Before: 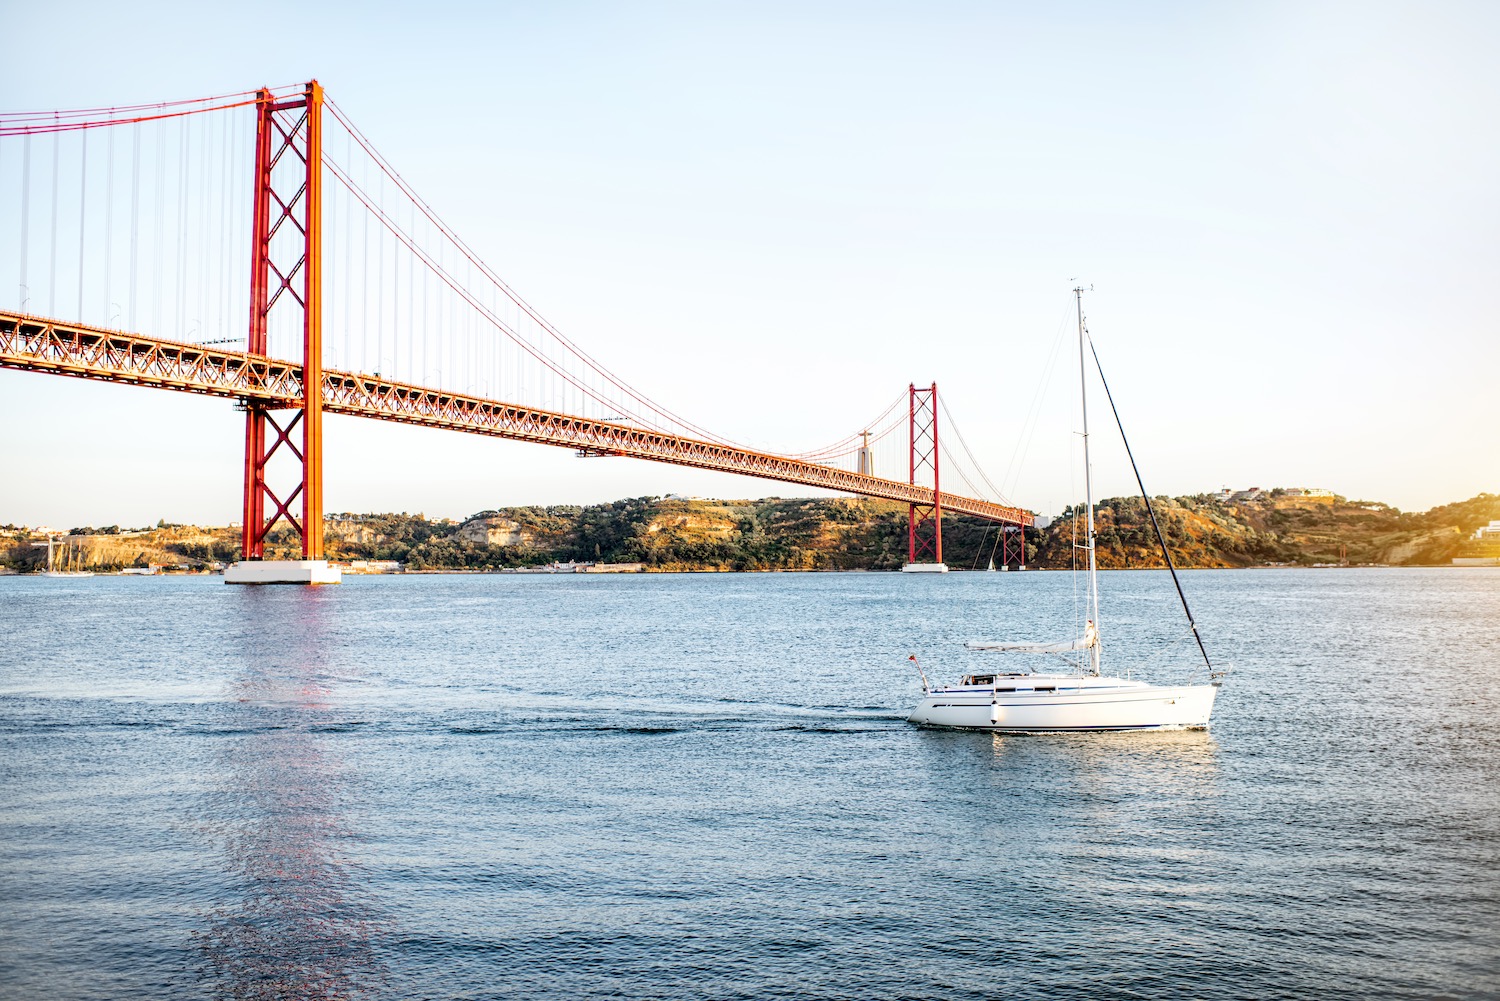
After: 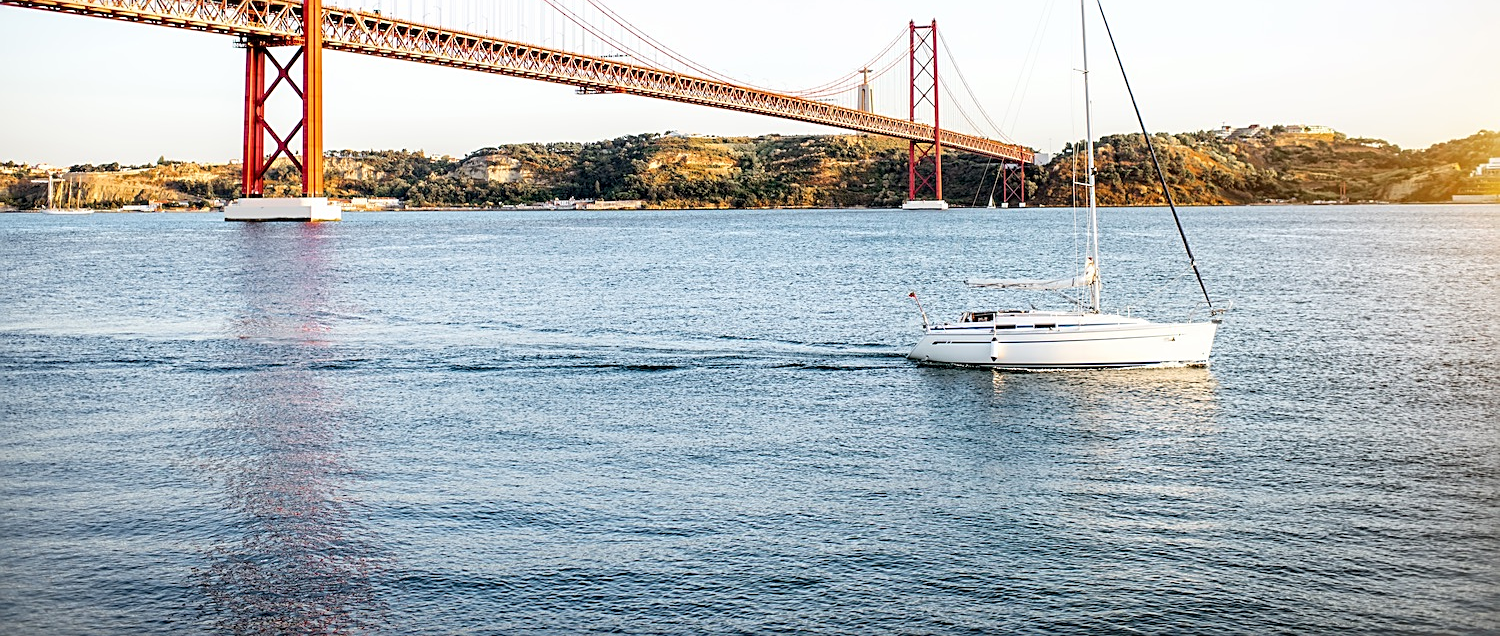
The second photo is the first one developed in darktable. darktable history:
sharpen: on, module defaults
crop and rotate: top 36.435%
